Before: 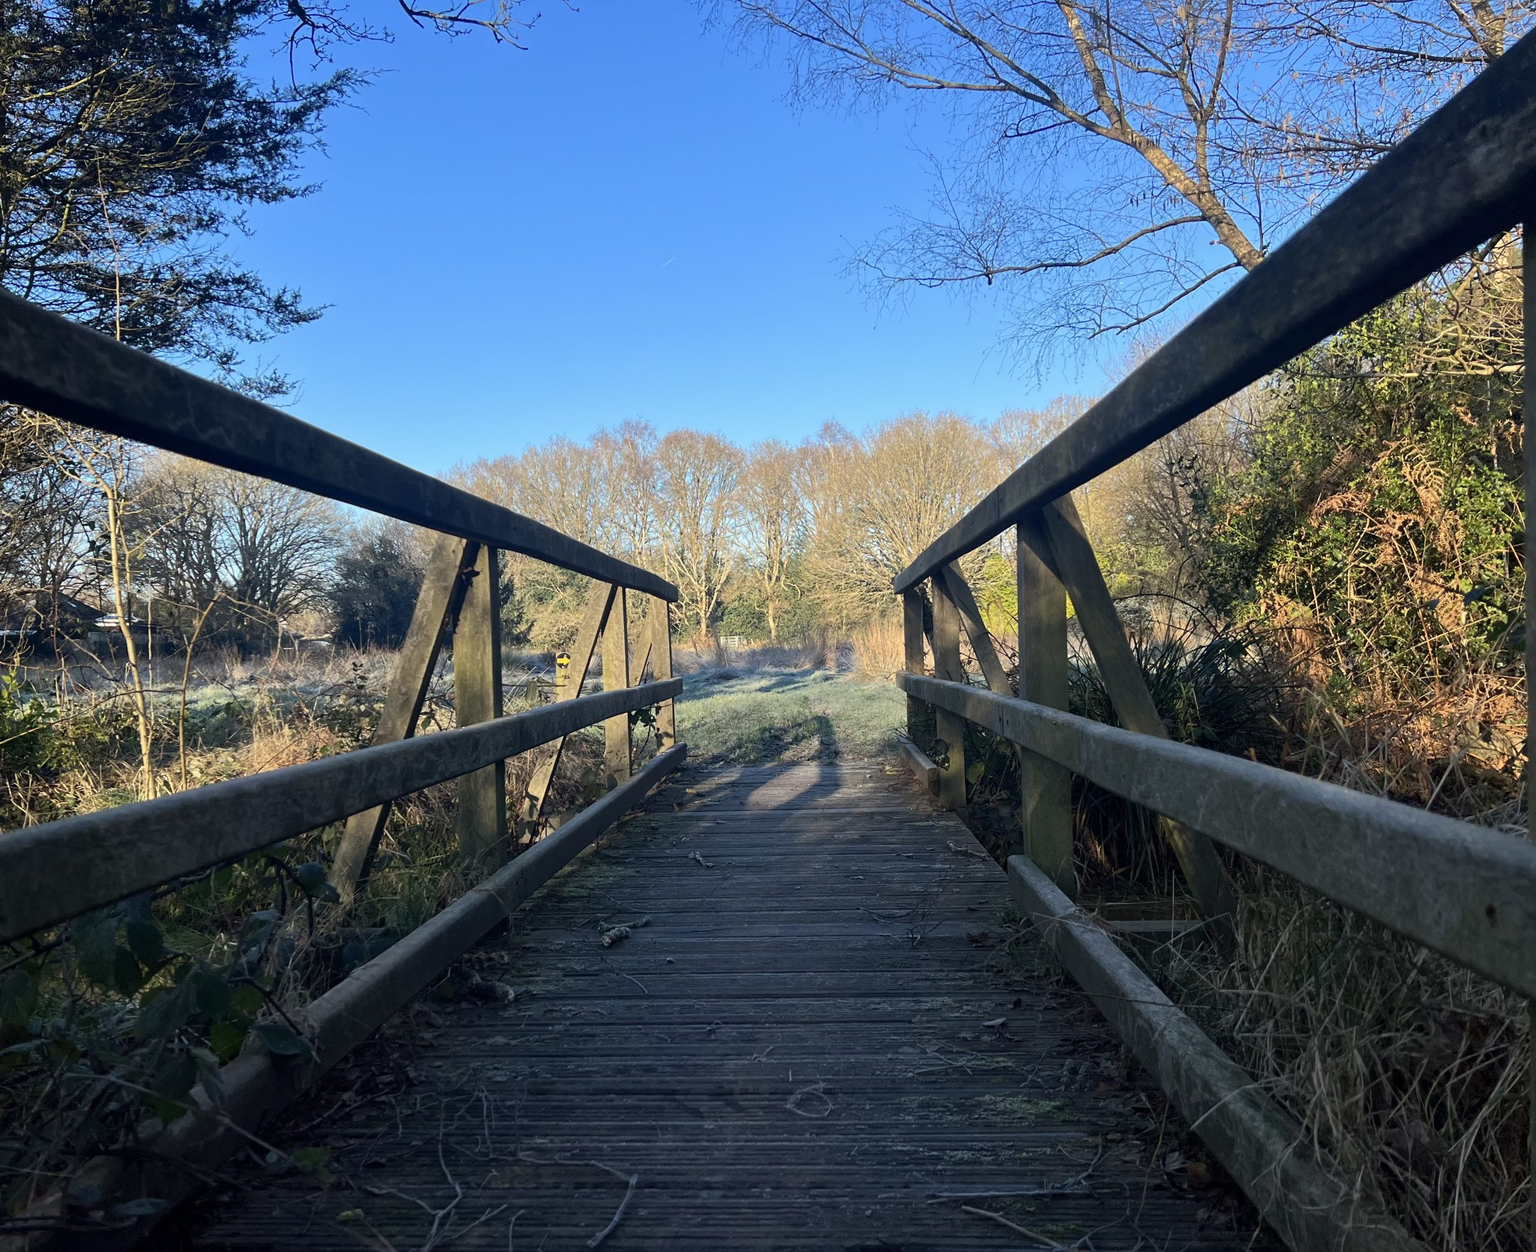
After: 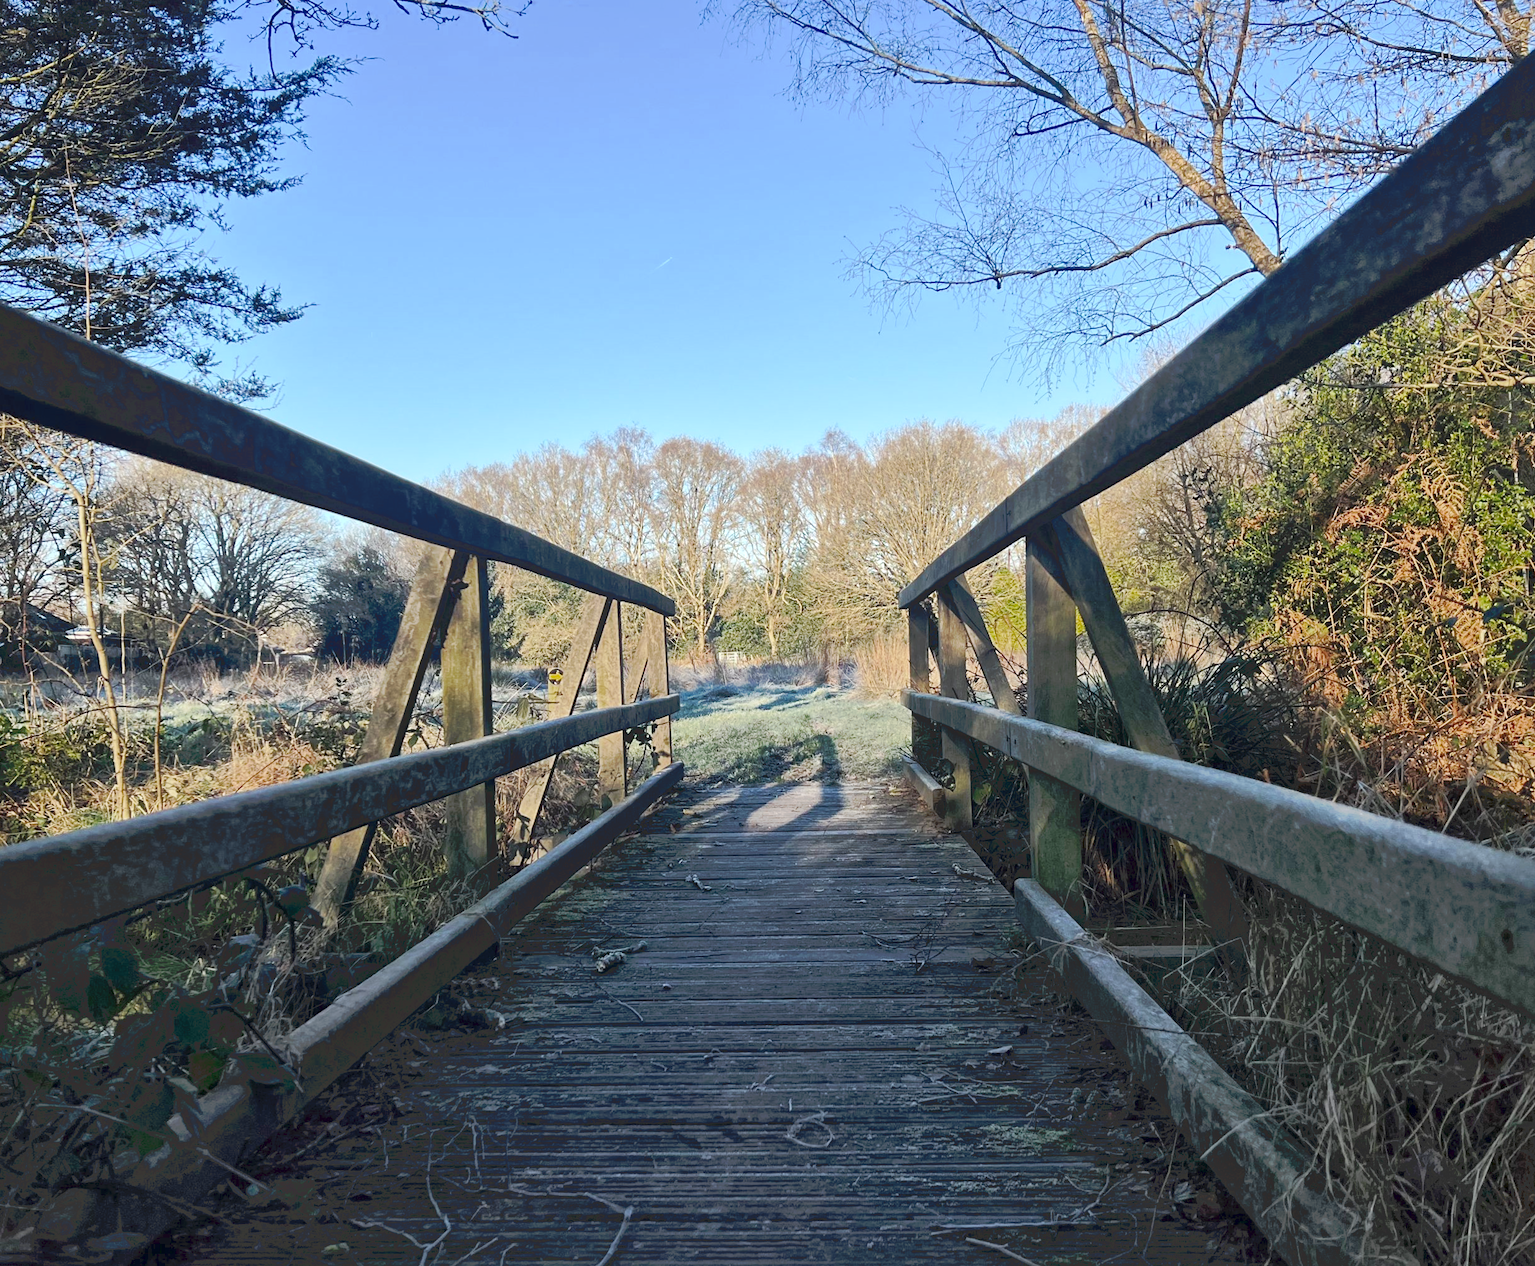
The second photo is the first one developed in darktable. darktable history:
rotate and perspective: rotation 0.174°, lens shift (vertical) 0.013, lens shift (horizontal) 0.019, shear 0.001, automatic cropping original format, crop left 0.007, crop right 0.991, crop top 0.016, crop bottom 0.997
local contrast: mode bilateral grid, contrast 20, coarseness 50, detail 159%, midtone range 0.2
color zones: curves: ch0 [(0.27, 0.396) (0.563, 0.504) (0.75, 0.5) (0.787, 0.307)]
tone curve: curves: ch0 [(0, 0) (0.003, 0.055) (0.011, 0.111) (0.025, 0.126) (0.044, 0.169) (0.069, 0.215) (0.1, 0.199) (0.136, 0.207) (0.177, 0.259) (0.224, 0.327) (0.277, 0.361) (0.335, 0.431) (0.399, 0.501) (0.468, 0.589) (0.543, 0.683) (0.623, 0.73) (0.709, 0.796) (0.801, 0.863) (0.898, 0.921) (1, 1)], preserve colors none
crop and rotate: left 1.774%, right 0.633%, bottom 1.28%
white balance: emerald 1
